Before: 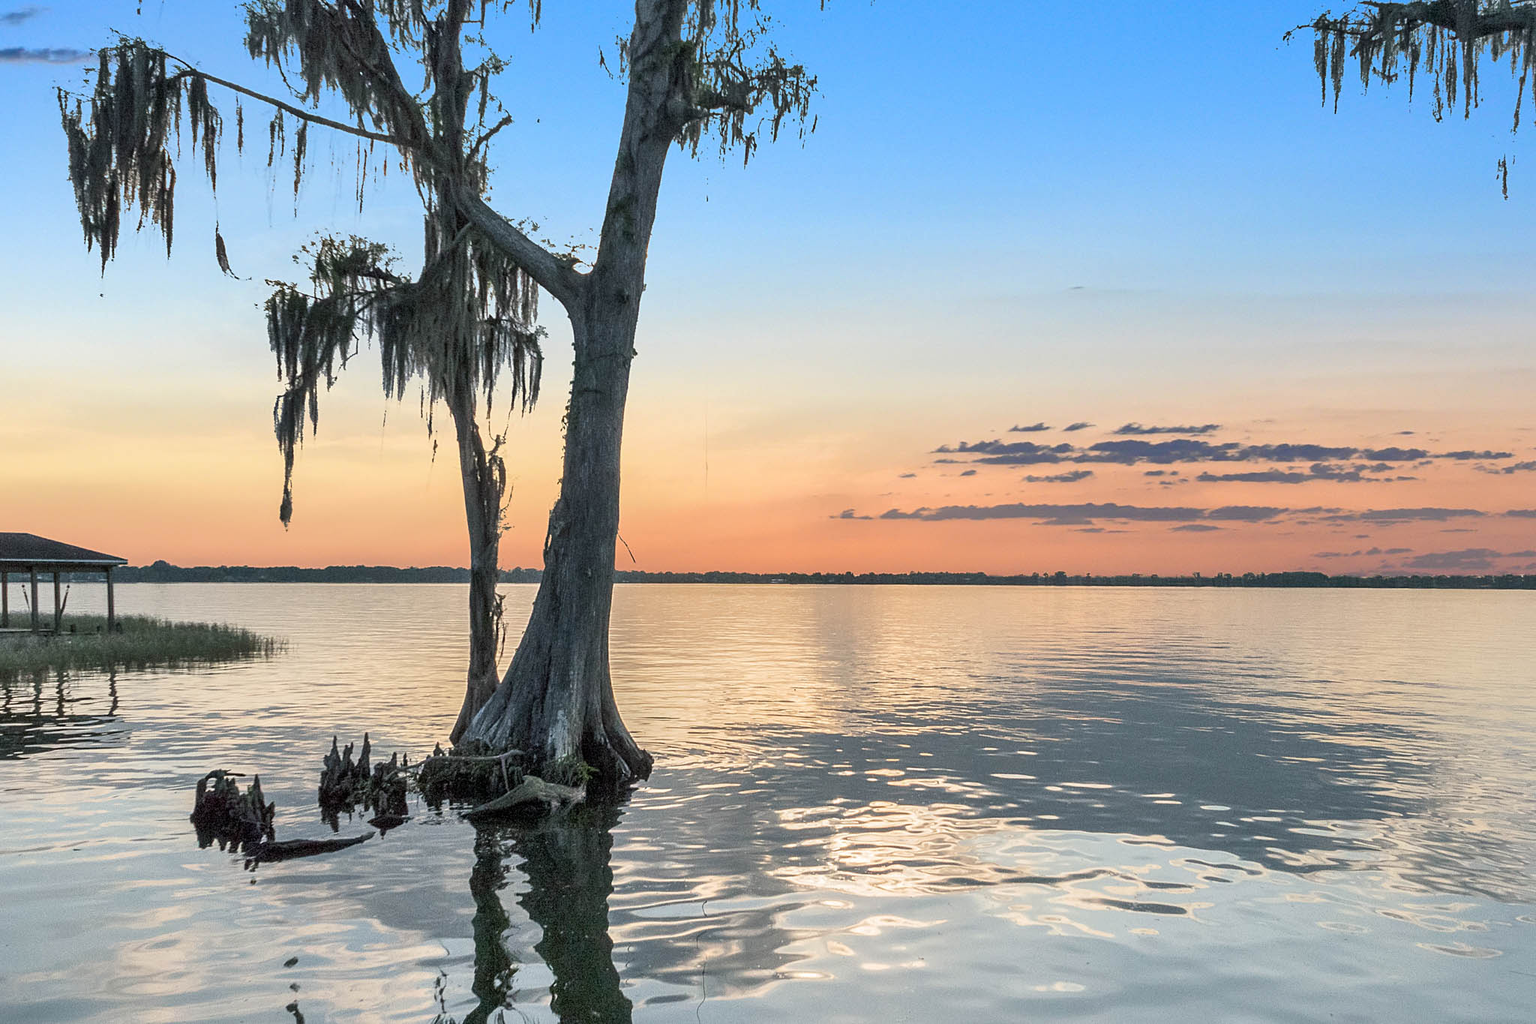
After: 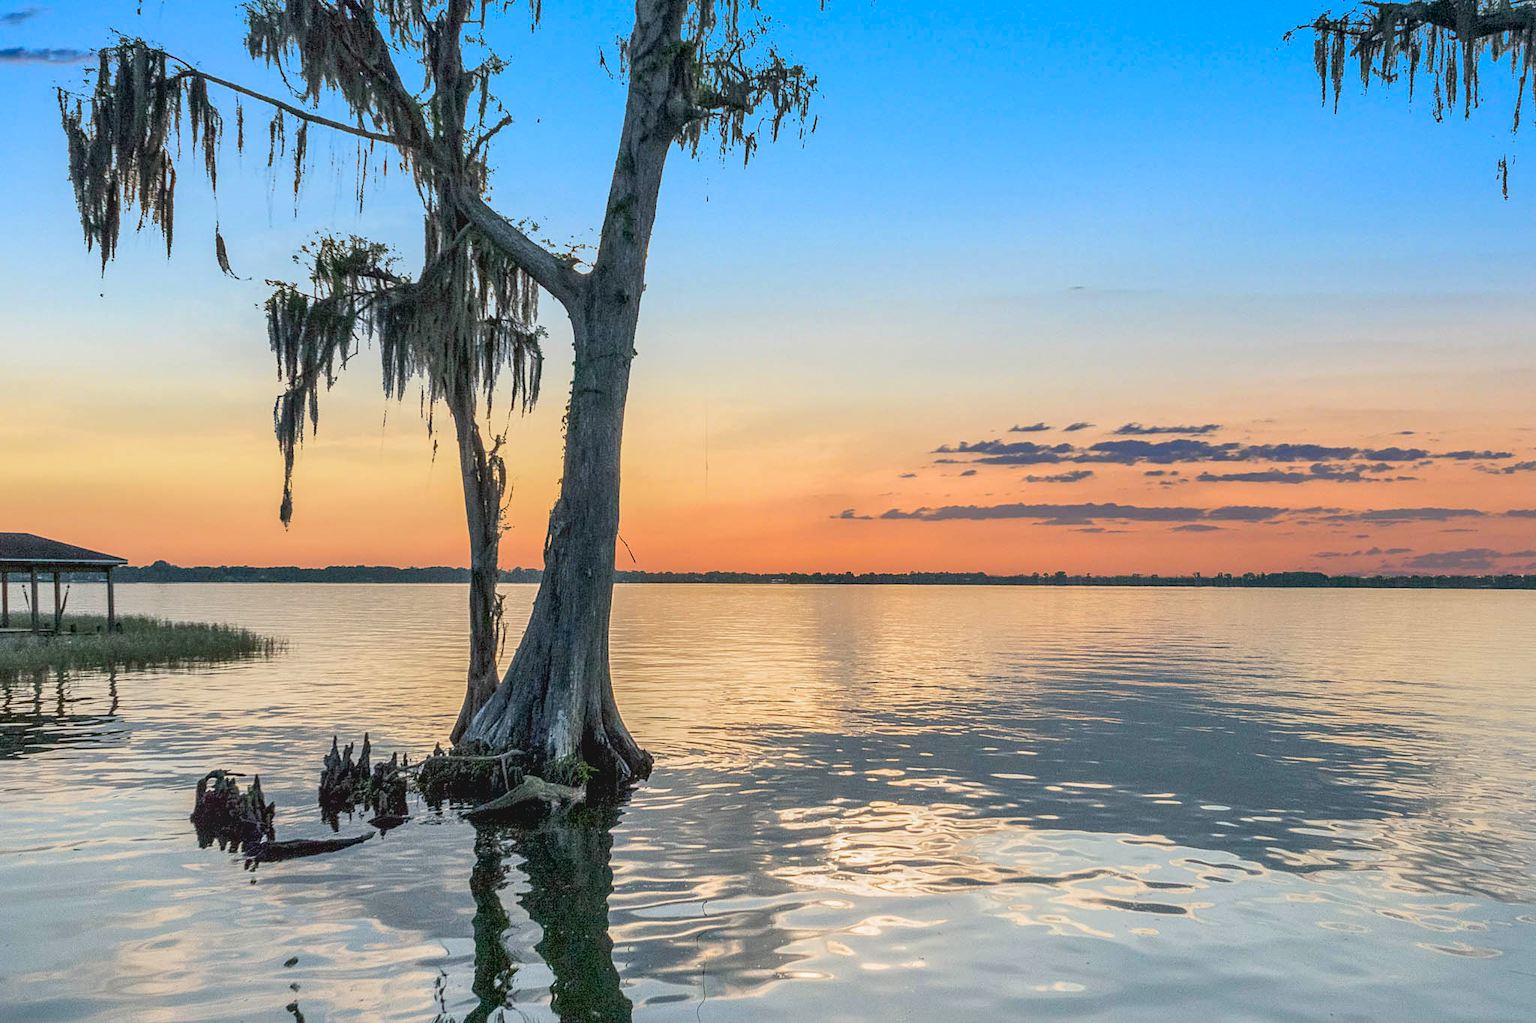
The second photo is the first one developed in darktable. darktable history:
exposure: black level correction 0.01, exposure 0.119 EV, compensate highlight preservation false
local contrast: detail 130%
contrast brightness saturation: contrast -0.192, saturation 0.187
